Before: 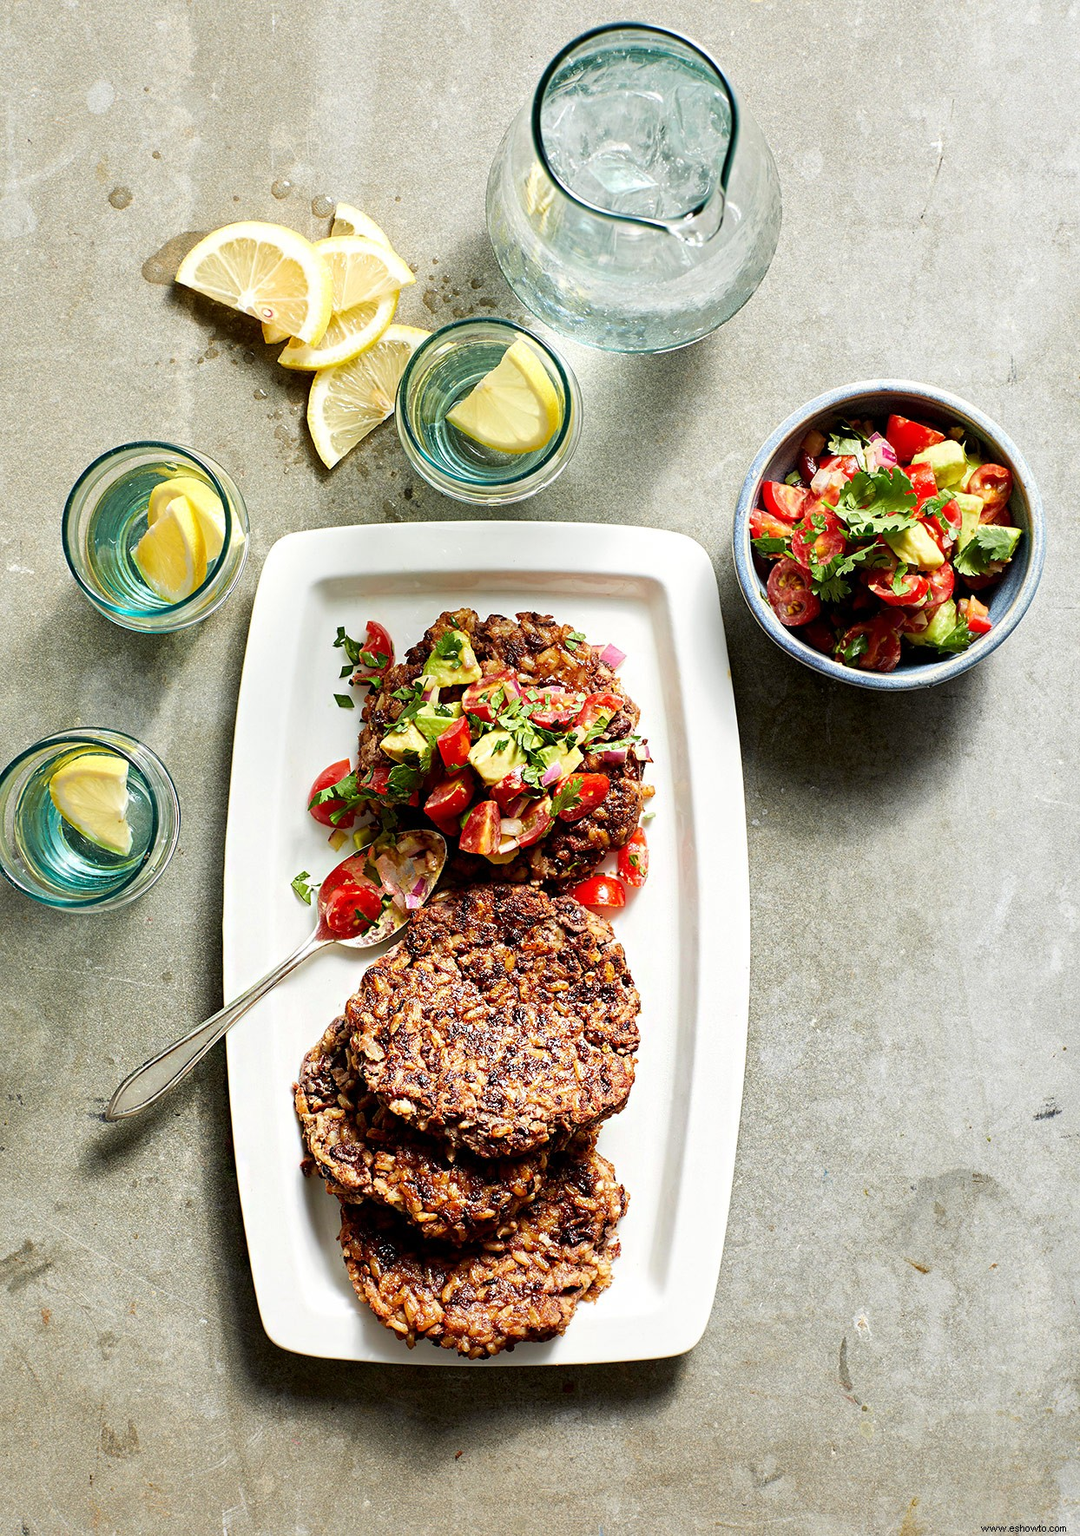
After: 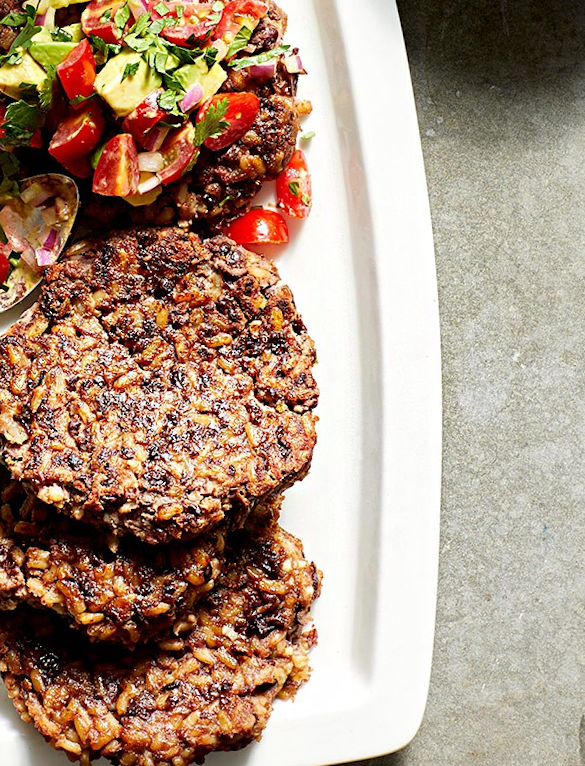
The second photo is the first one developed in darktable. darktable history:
crop: left 37.221%, top 45.169%, right 20.63%, bottom 13.777%
rotate and perspective: rotation -4.86°, automatic cropping off
